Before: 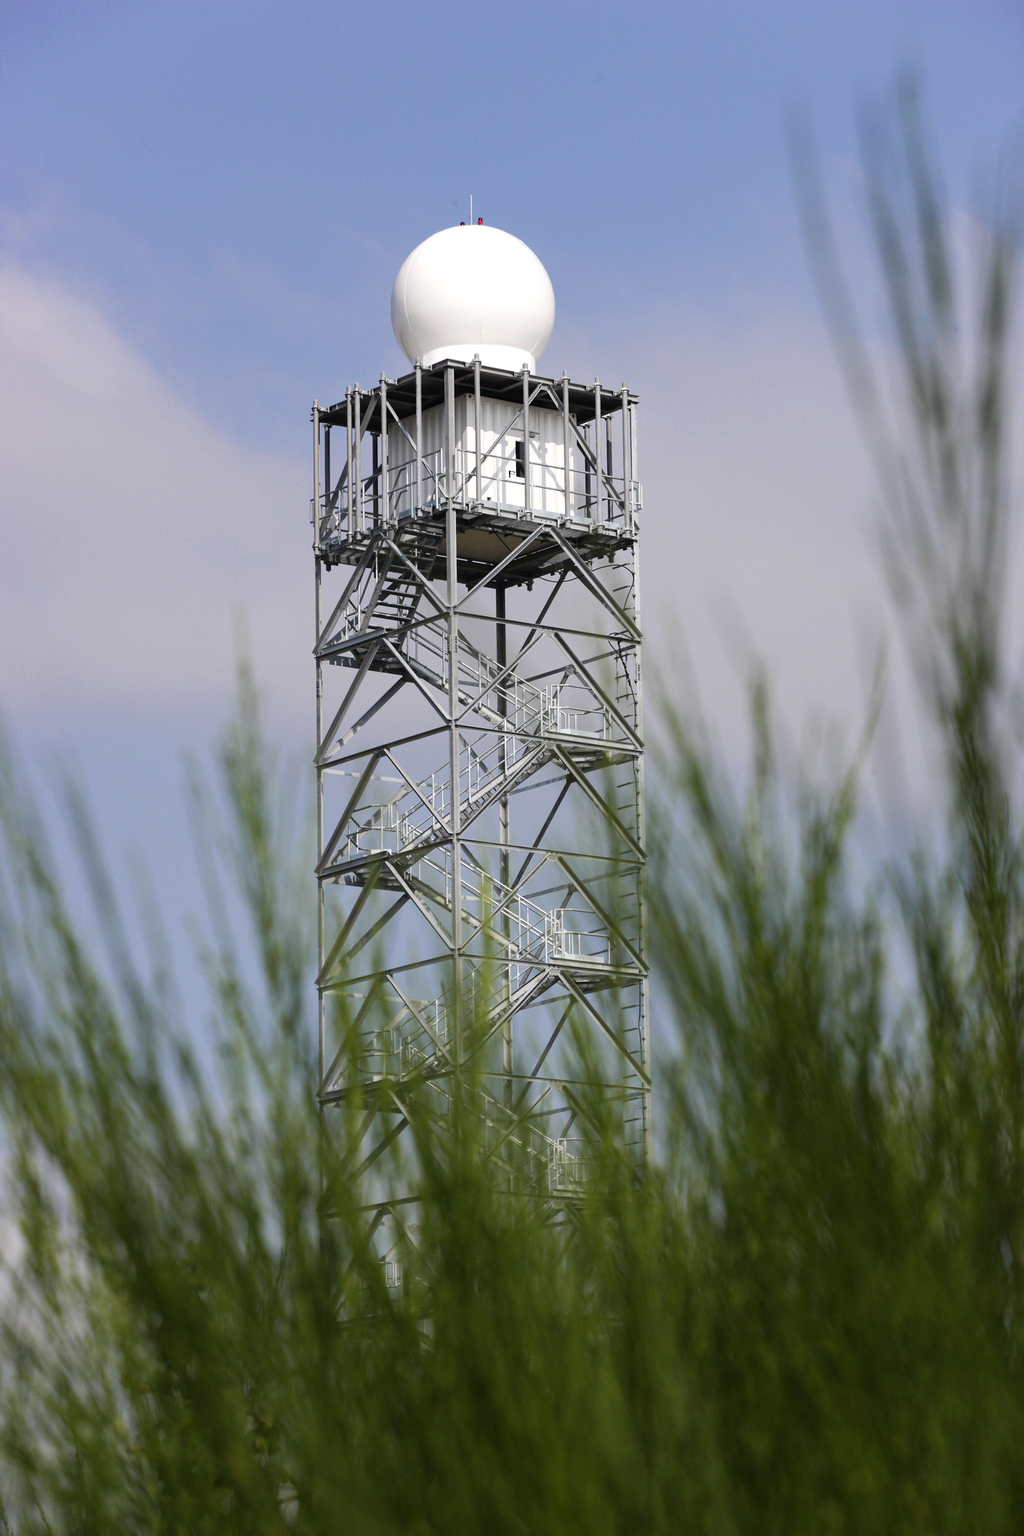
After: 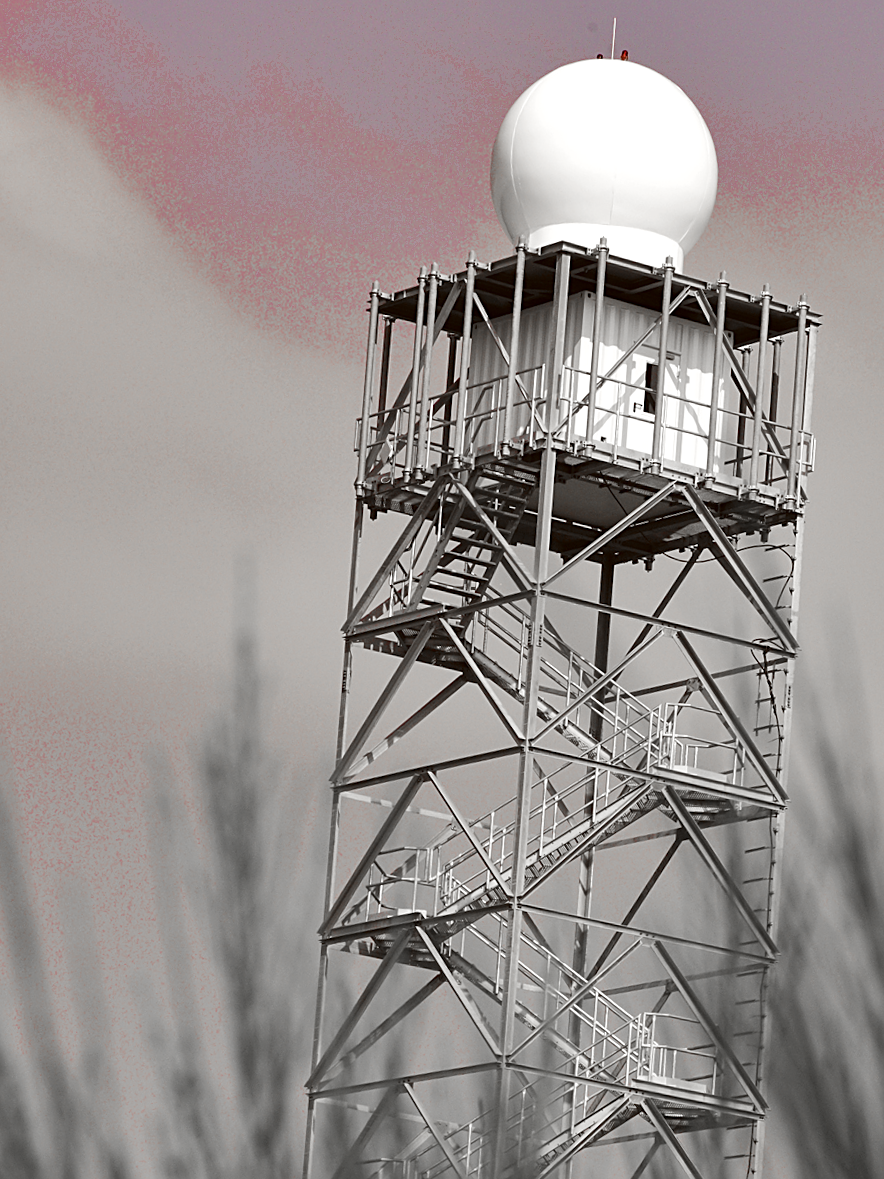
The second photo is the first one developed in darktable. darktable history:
crop and rotate: angle -4.99°, left 2.122%, top 6.945%, right 27.566%, bottom 30.519%
sharpen: on, module defaults
color zones: curves: ch0 [(0, 0.278) (0.143, 0.5) (0.286, 0.5) (0.429, 0.5) (0.571, 0.5) (0.714, 0.5) (0.857, 0.5) (1, 0.5)]; ch1 [(0, 1) (0.143, 0.165) (0.286, 0) (0.429, 0) (0.571, 0) (0.714, 0) (0.857, 0.5) (1, 0.5)]; ch2 [(0, 0.508) (0.143, 0.5) (0.286, 0.5) (0.429, 0.5) (0.571, 0.5) (0.714, 0.5) (0.857, 0.5) (1, 0.5)]
color correction: highlights a* 1.12, highlights b* 24.26, shadows a* 15.58, shadows b* 24.26
shadows and highlights: shadows 60, soften with gaussian
